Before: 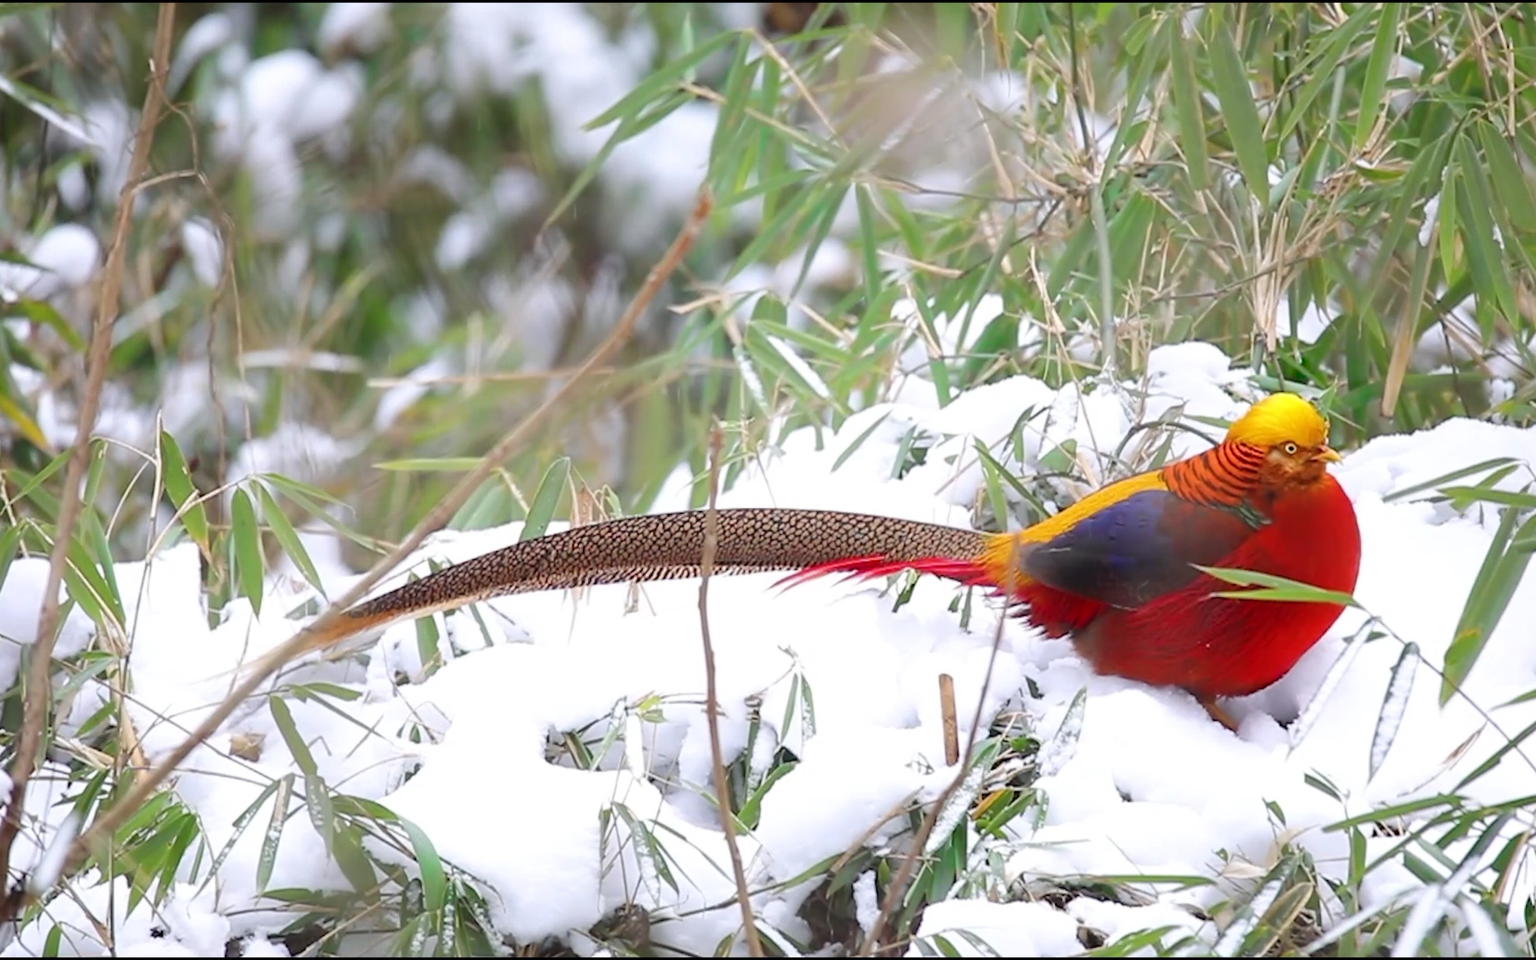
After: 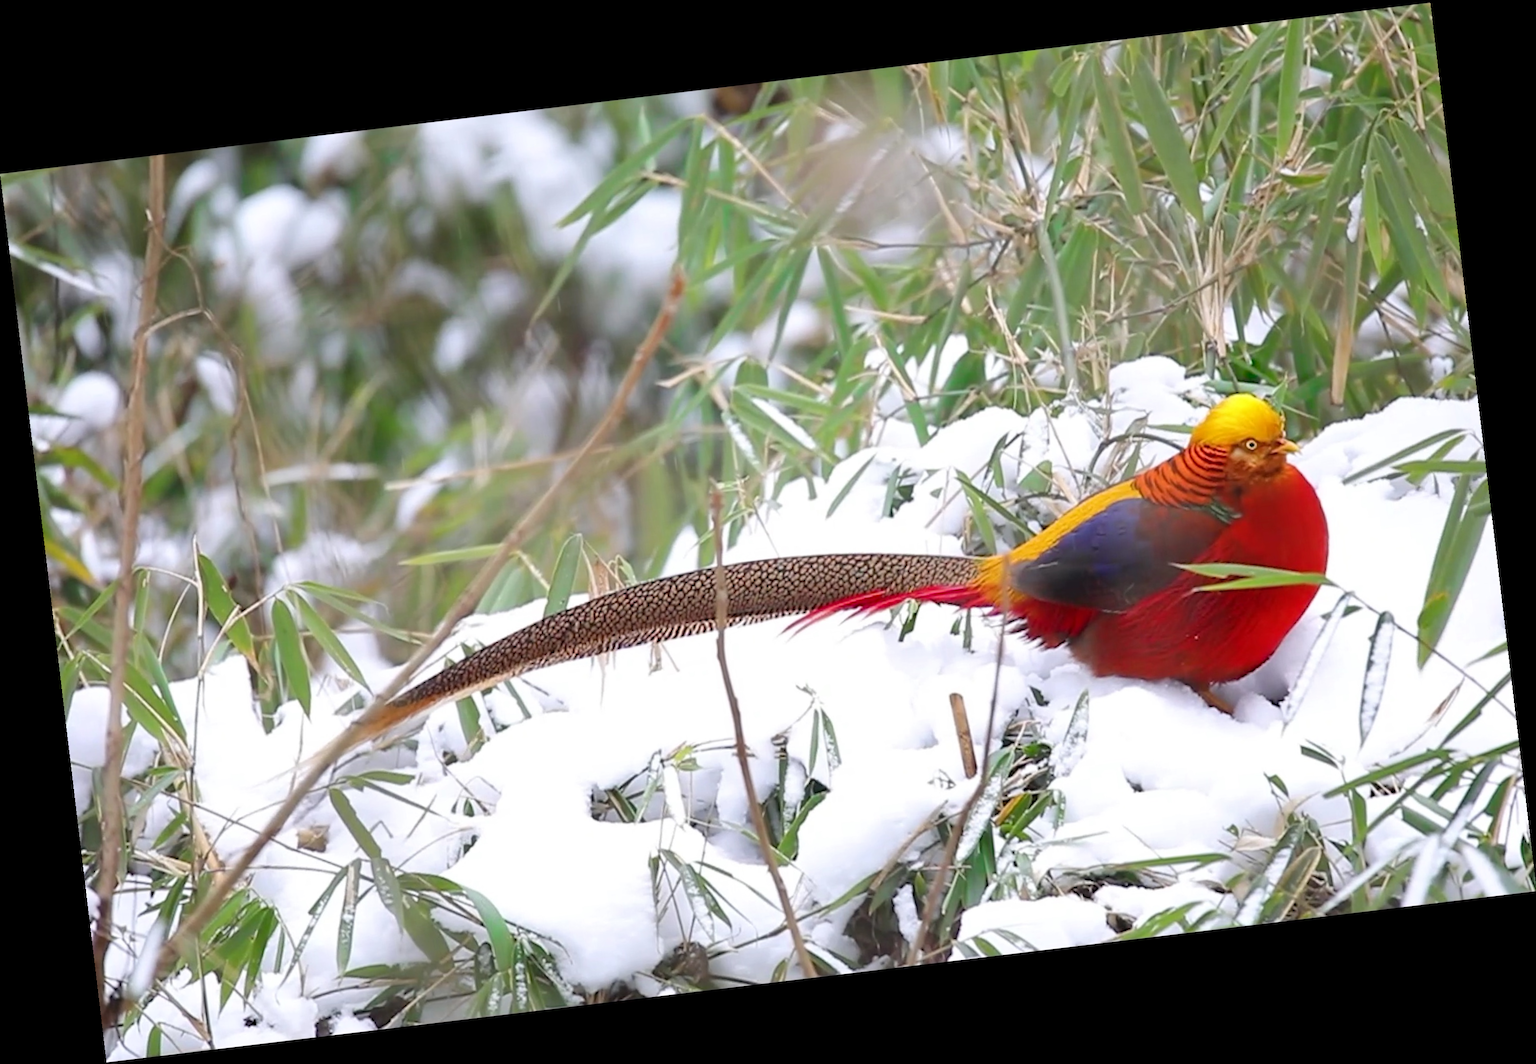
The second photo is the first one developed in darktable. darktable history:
rotate and perspective: rotation -6.83°, automatic cropping off
shadows and highlights: shadows 29.32, highlights -29.32, low approximation 0.01, soften with gaussian
white balance: red 1, blue 1
